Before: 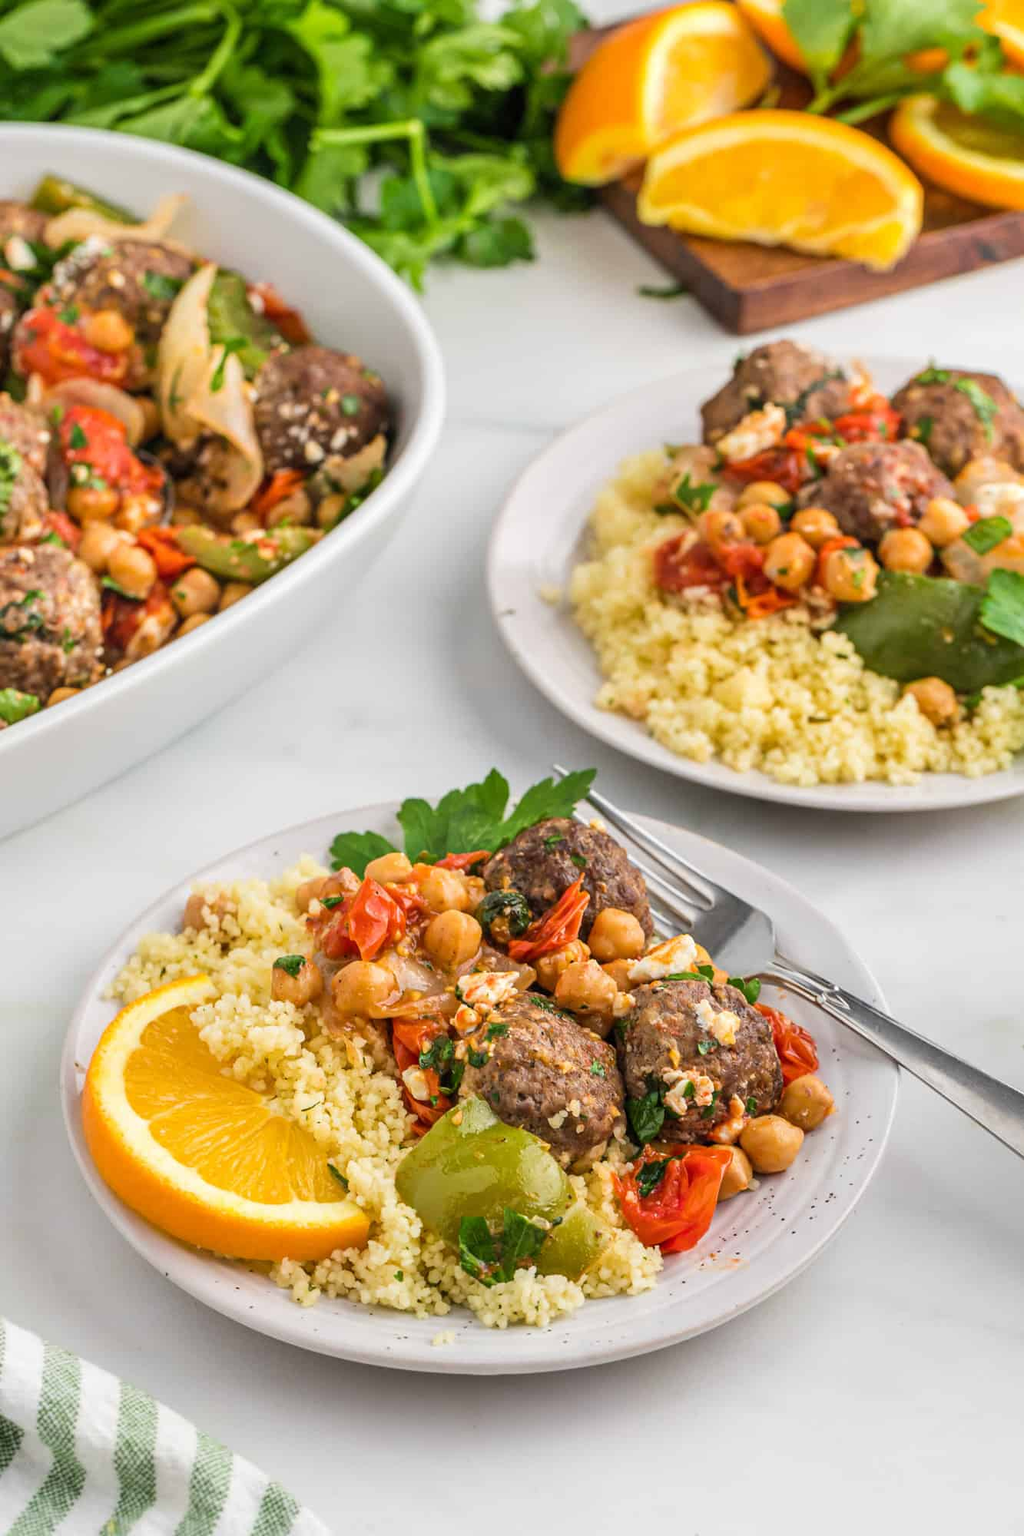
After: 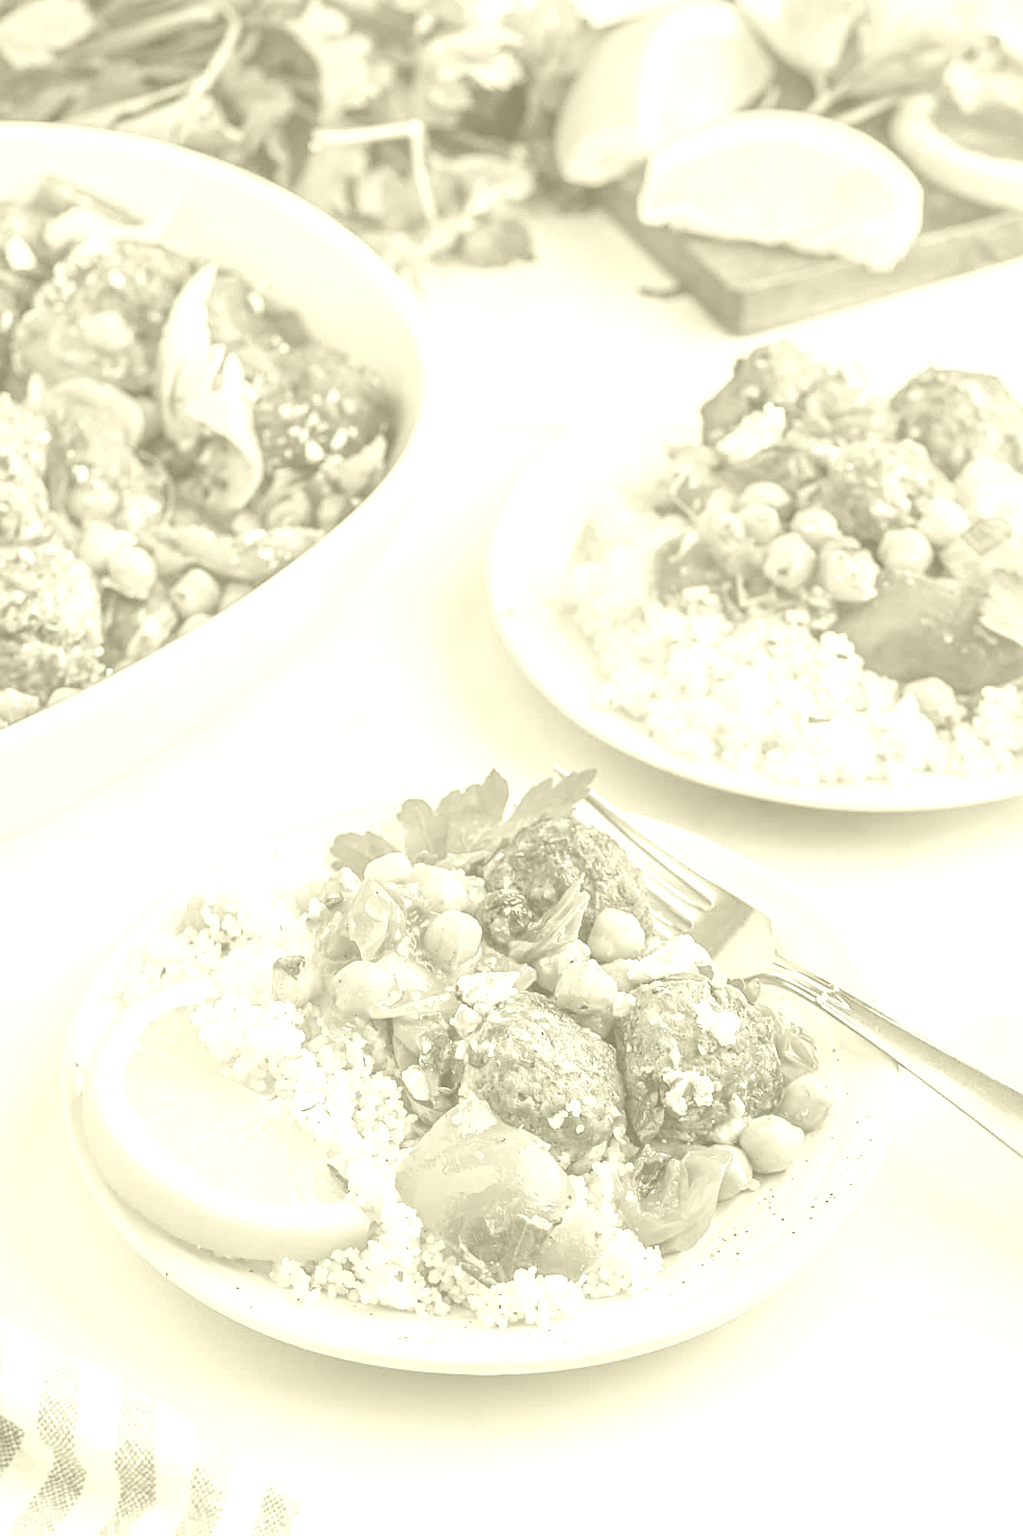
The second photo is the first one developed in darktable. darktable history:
colorize: hue 43.2°, saturation 40%, version 1
sharpen: on, module defaults
white balance: red 0.976, blue 1.04
exposure: black level correction 0, exposure 0.9 EV, compensate exposure bias true, compensate highlight preservation false
